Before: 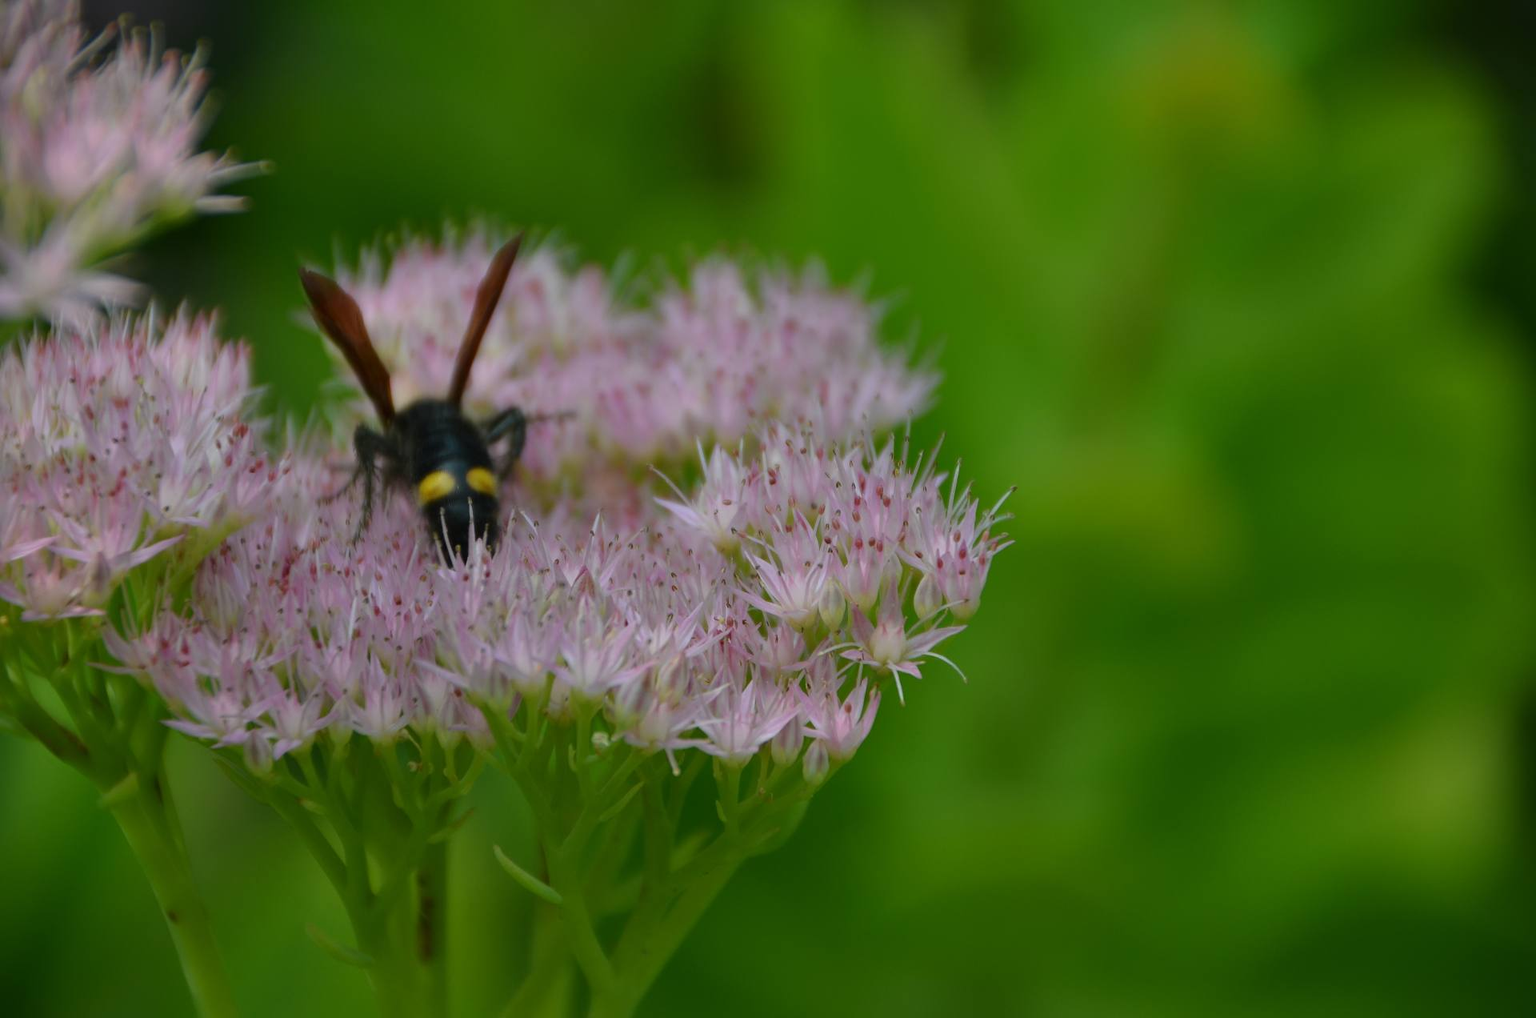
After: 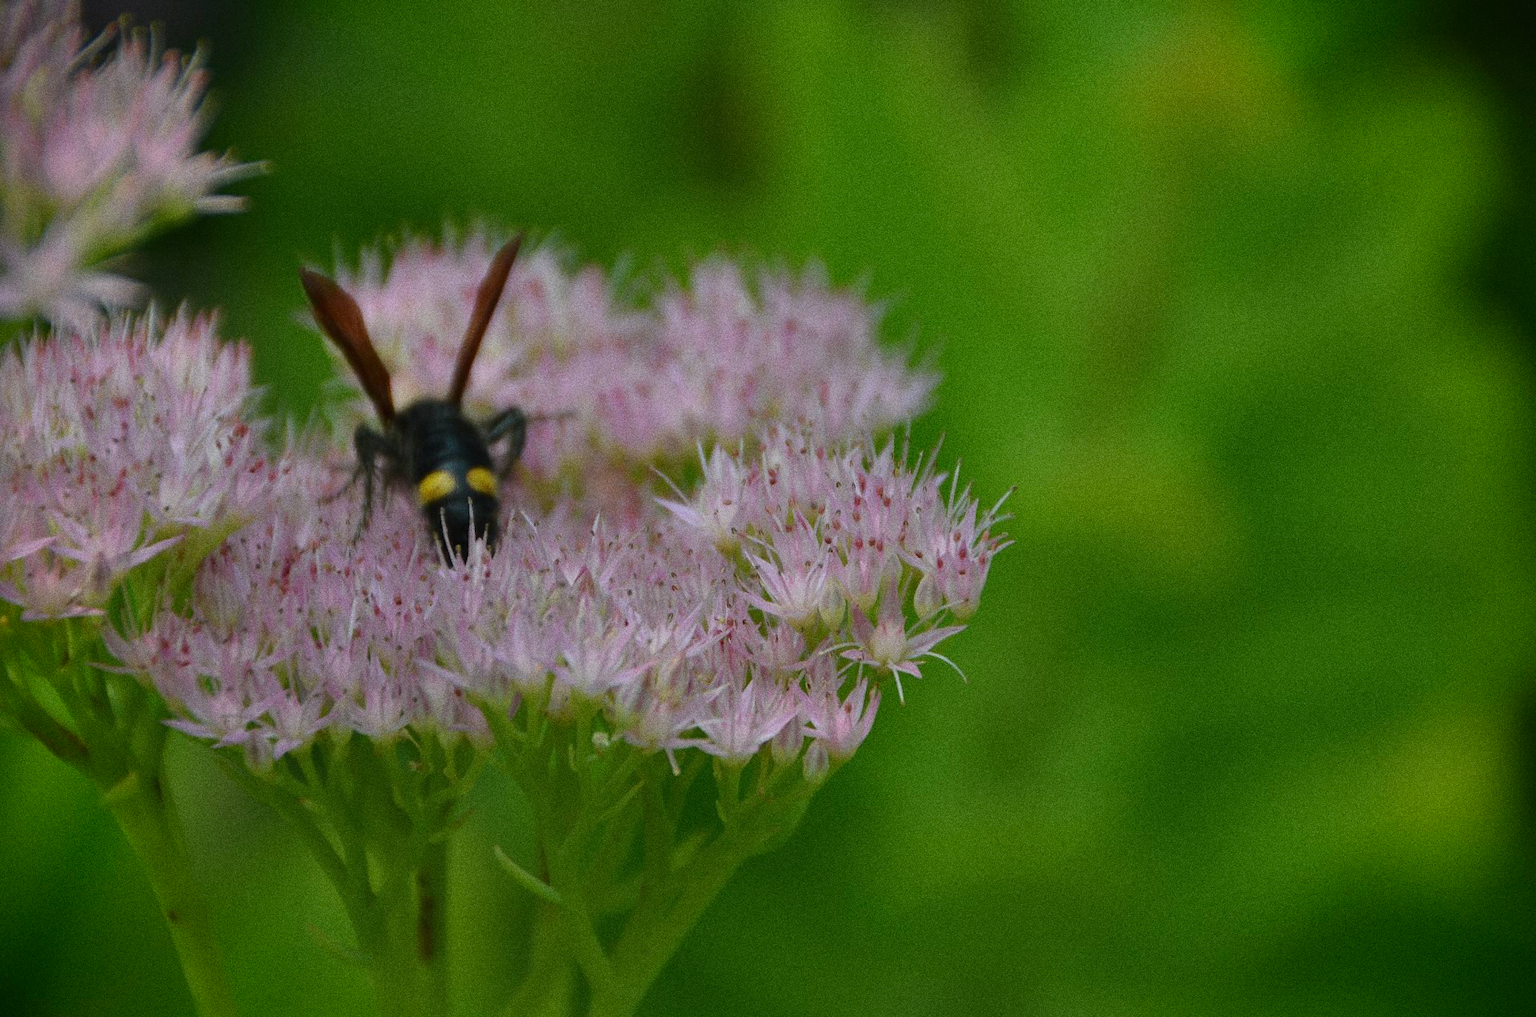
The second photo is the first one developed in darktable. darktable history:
grain: coarseness 0.09 ISO, strength 40%
vignetting: fall-off start 88.53%, fall-off radius 44.2%, saturation 0.376, width/height ratio 1.161
